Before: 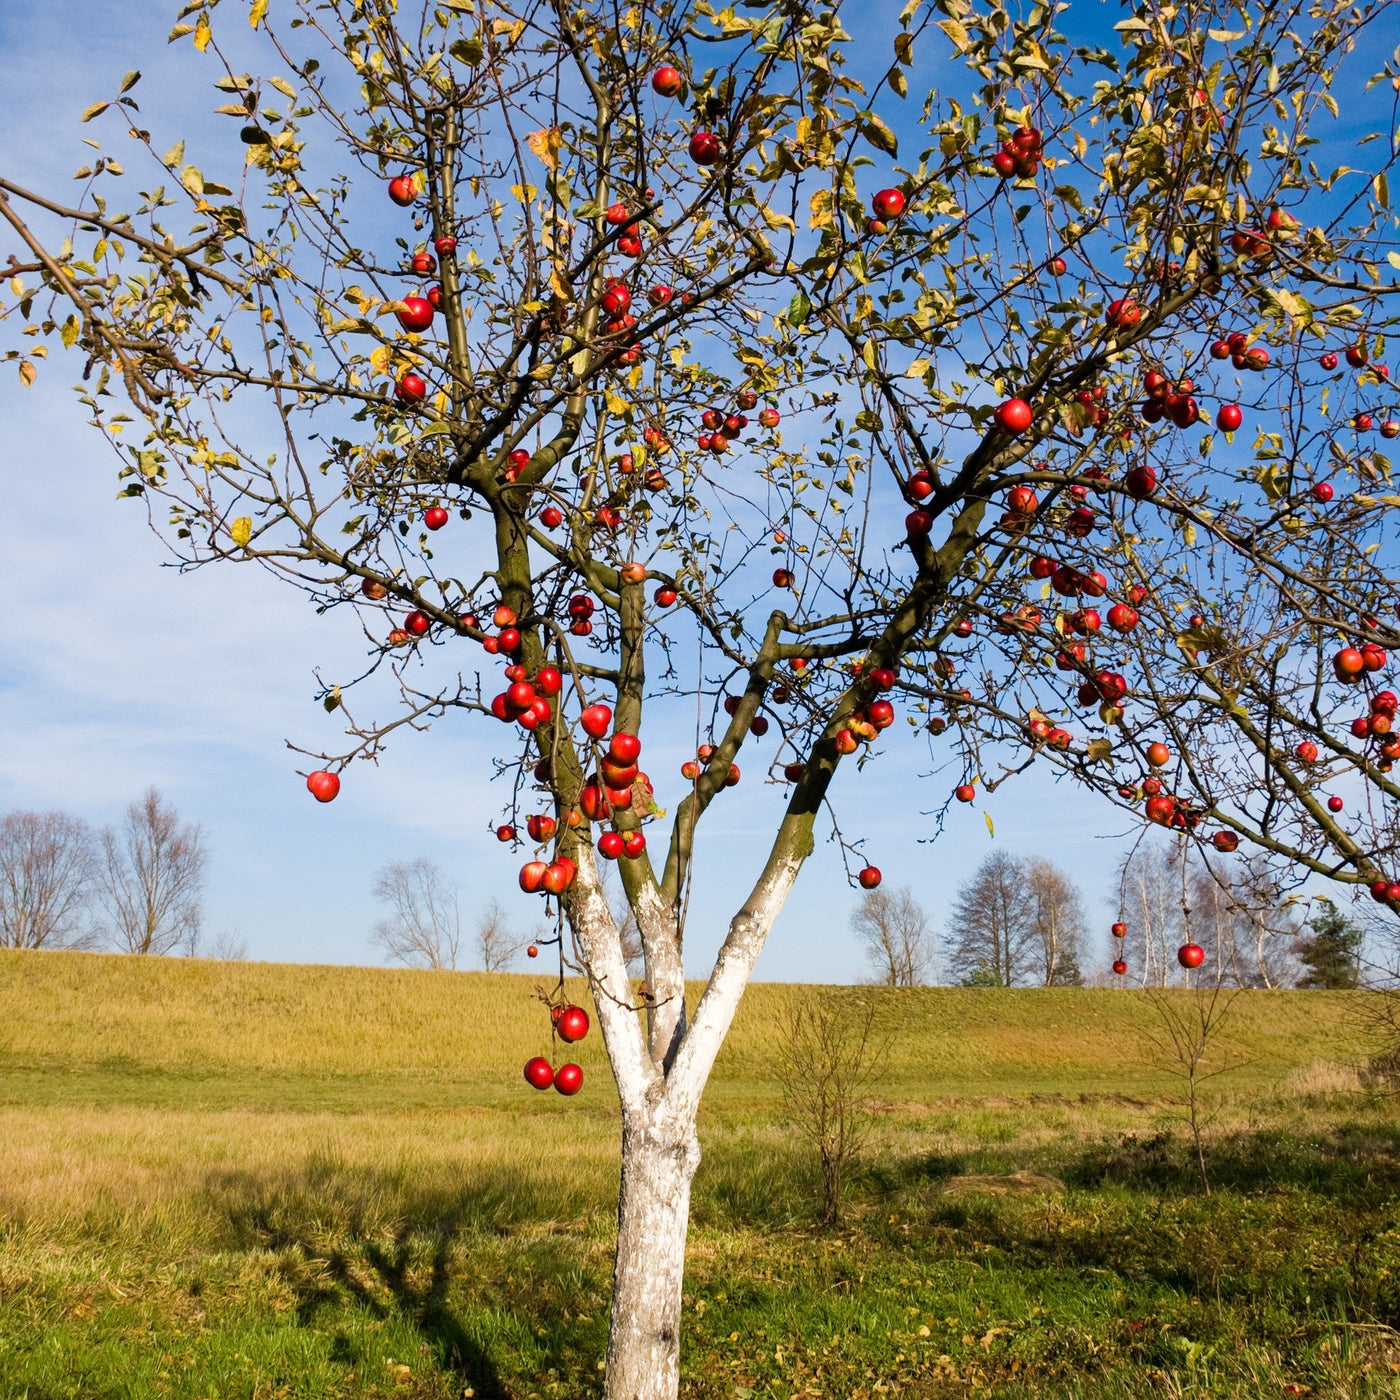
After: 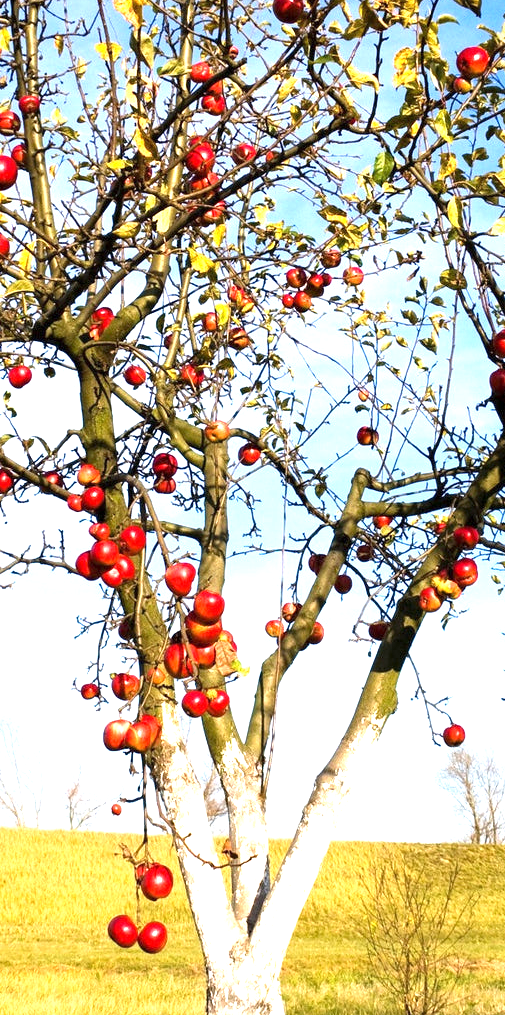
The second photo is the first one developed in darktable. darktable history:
exposure: exposure 1.257 EV, compensate highlight preservation false
crop and rotate: left 29.731%, top 10.17%, right 34.166%, bottom 17.302%
